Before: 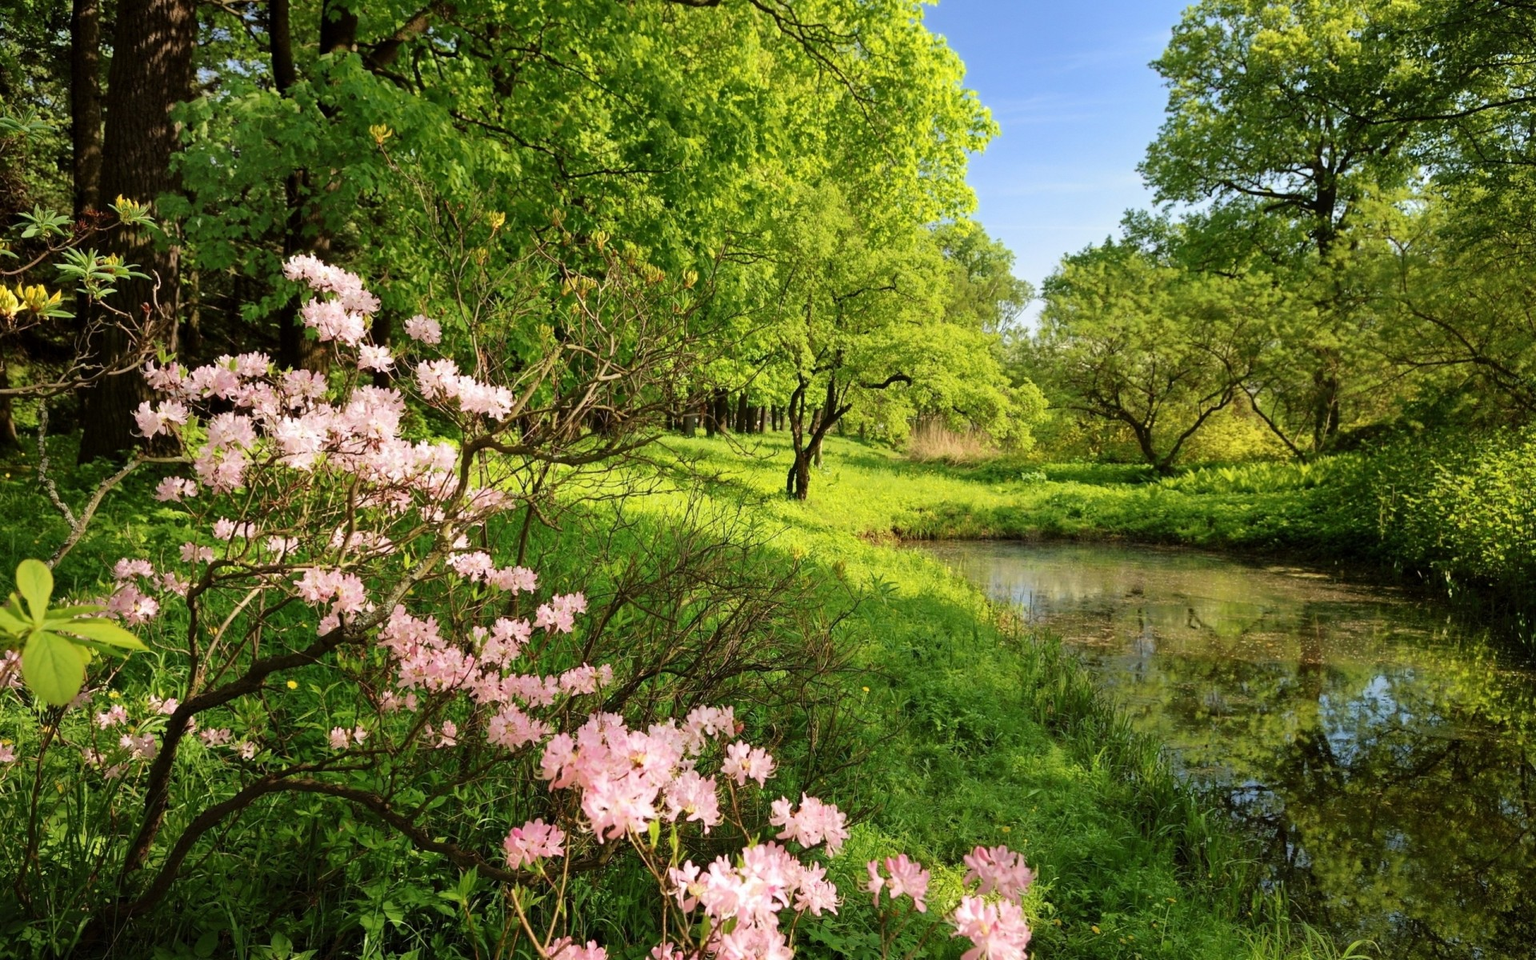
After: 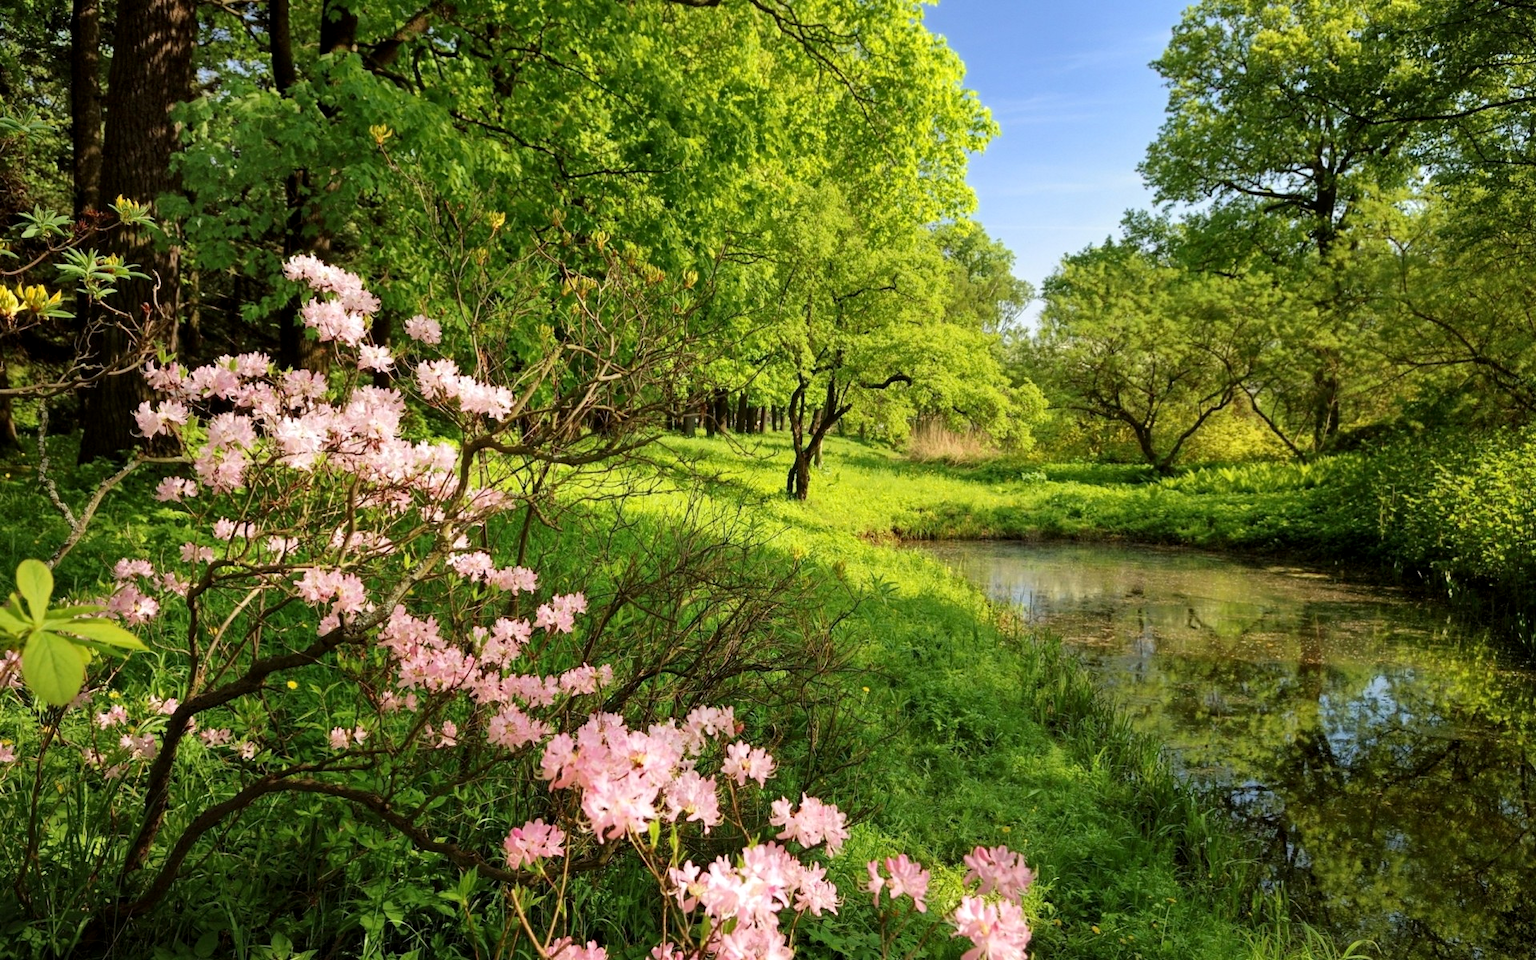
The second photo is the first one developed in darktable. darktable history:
local contrast: highlights 100%, shadows 100%, detail 120%, midtone range 0.2
color zones: curves: ch1 [(0, 0.525) (0.143, 0.556) (0.286, 0.52) (0.429, 0.5) (0.571, 0.5) (0.714, 0.5) (0.857, 0.503) (1, 0.525)]
